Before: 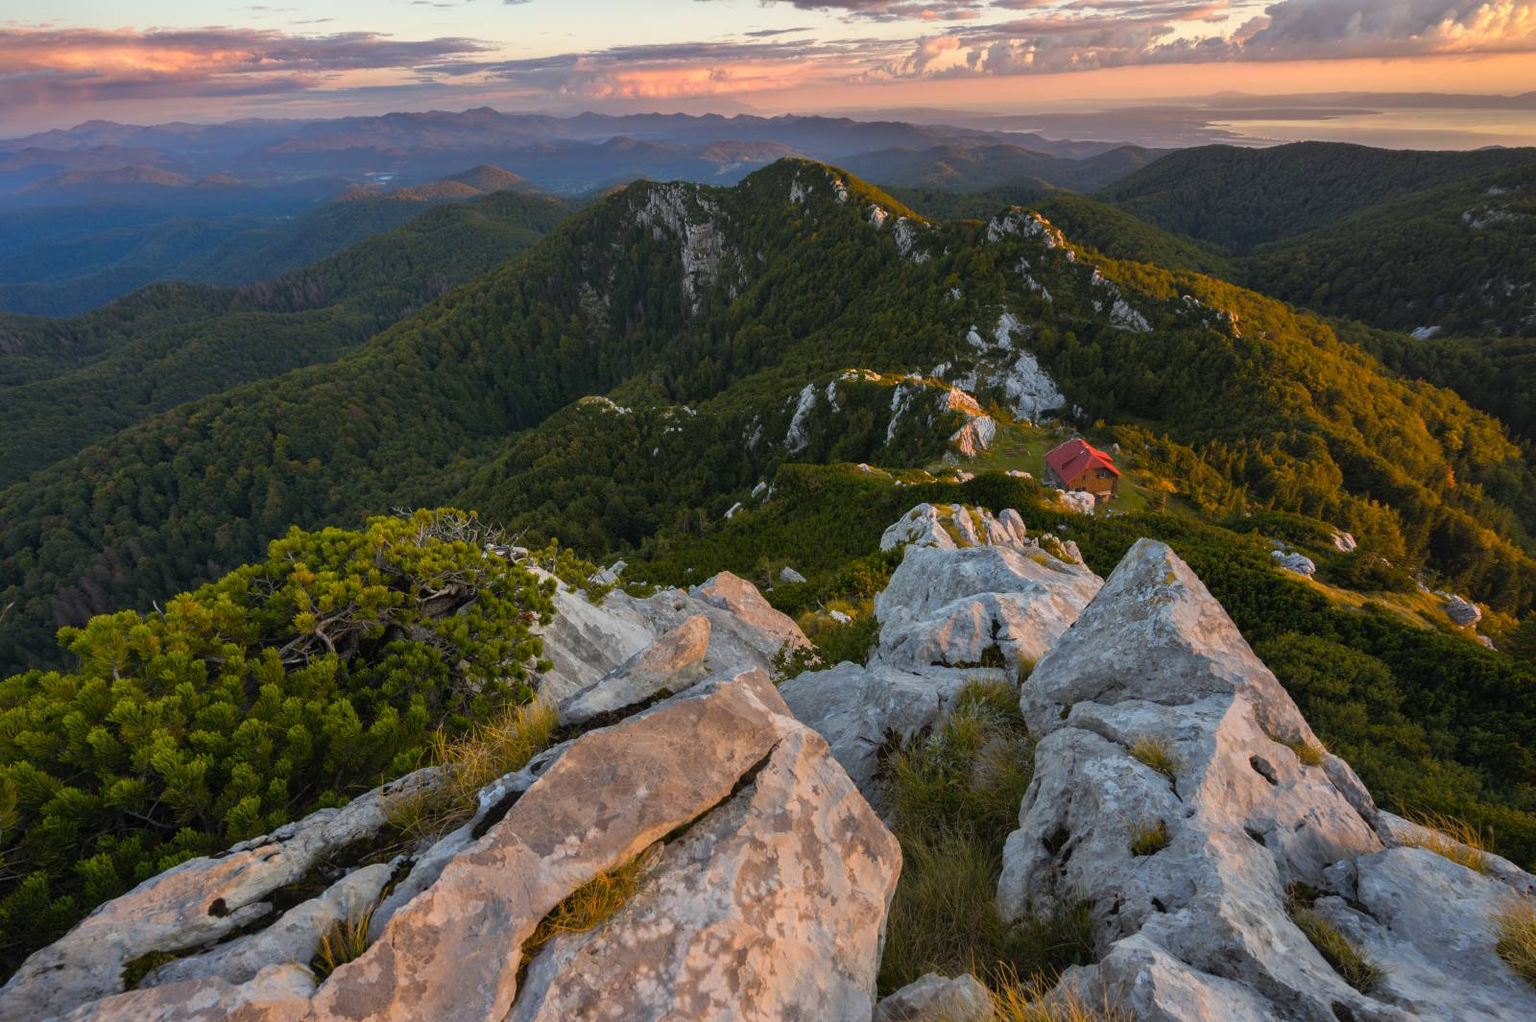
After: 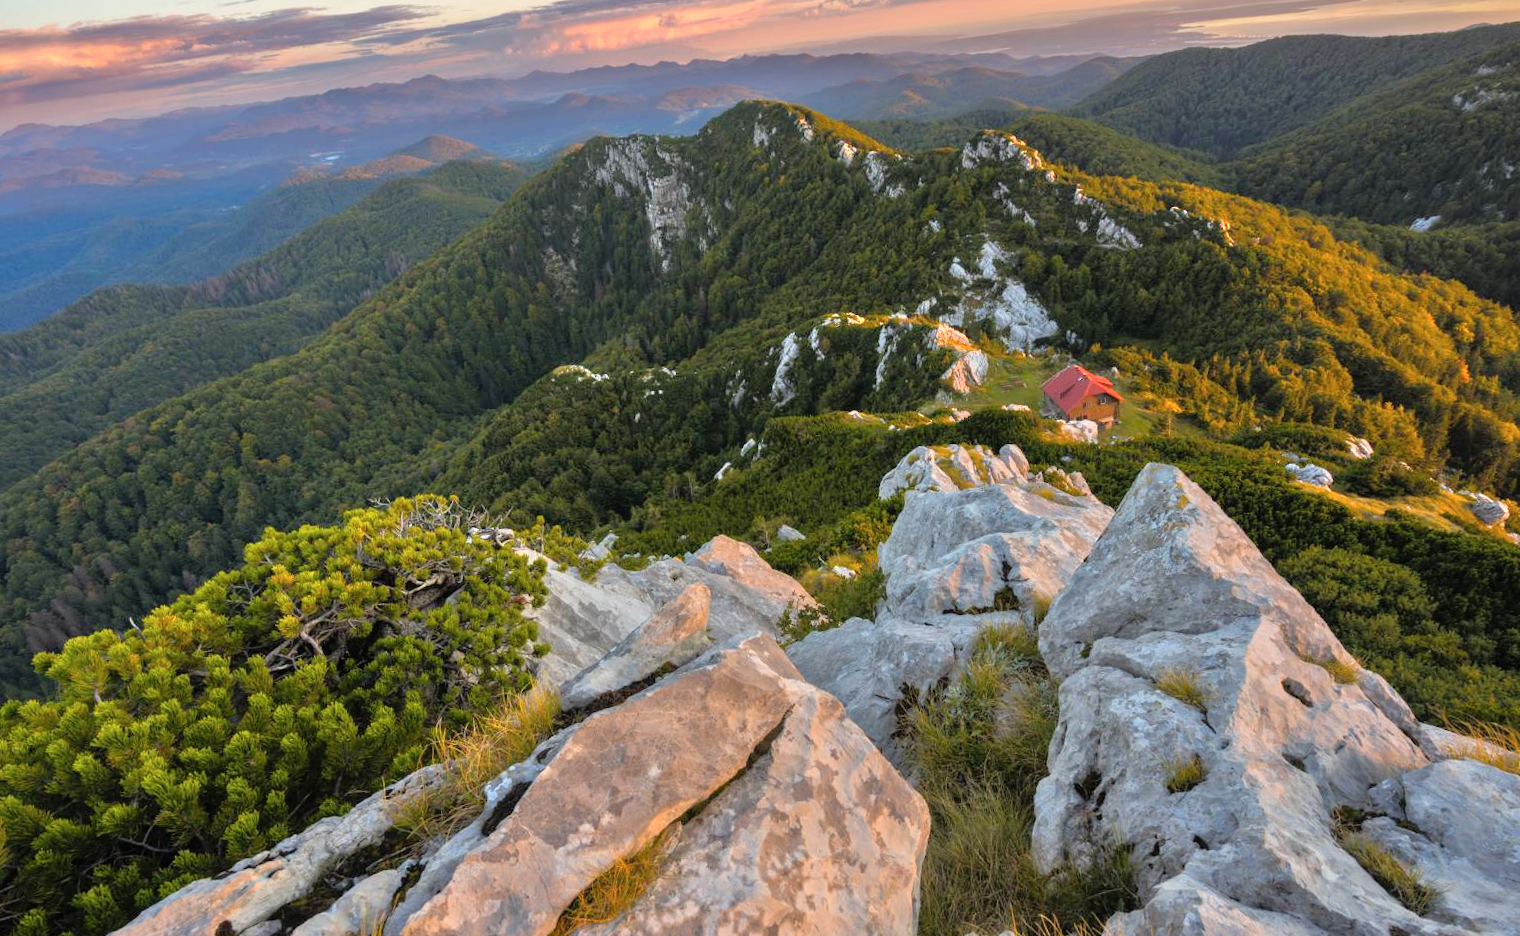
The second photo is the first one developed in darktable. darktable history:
rotate and perspective: rotation -5°, crop left 0.05, crop right 0.952, crop top 0.11, crop bottom 0.89
contrast brightness saturation: saturation -0.05
tone equalizer: -7 EV 0.15 EV, -6 EV 0.6 EV, -5 EV 1.15 EV, -4 EV 1.33 EV, -3 EV 1.15 EV, -2 EV 0.6 EV, -1 EV 0.15 EV, mask exposure compensation -0.5 EV
